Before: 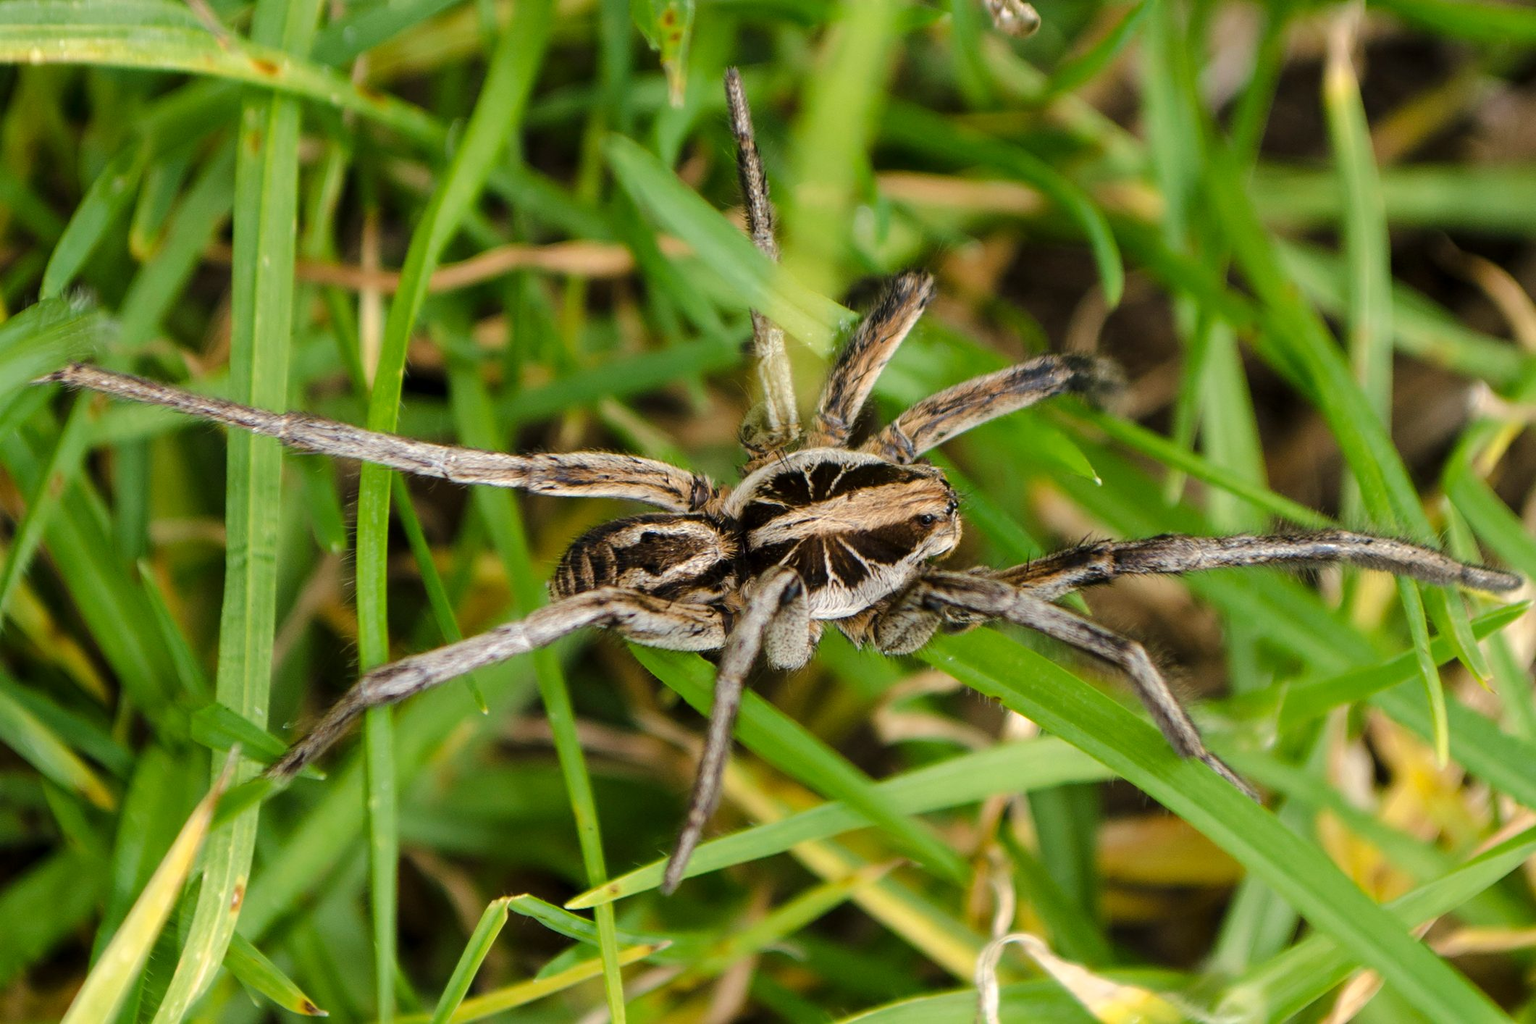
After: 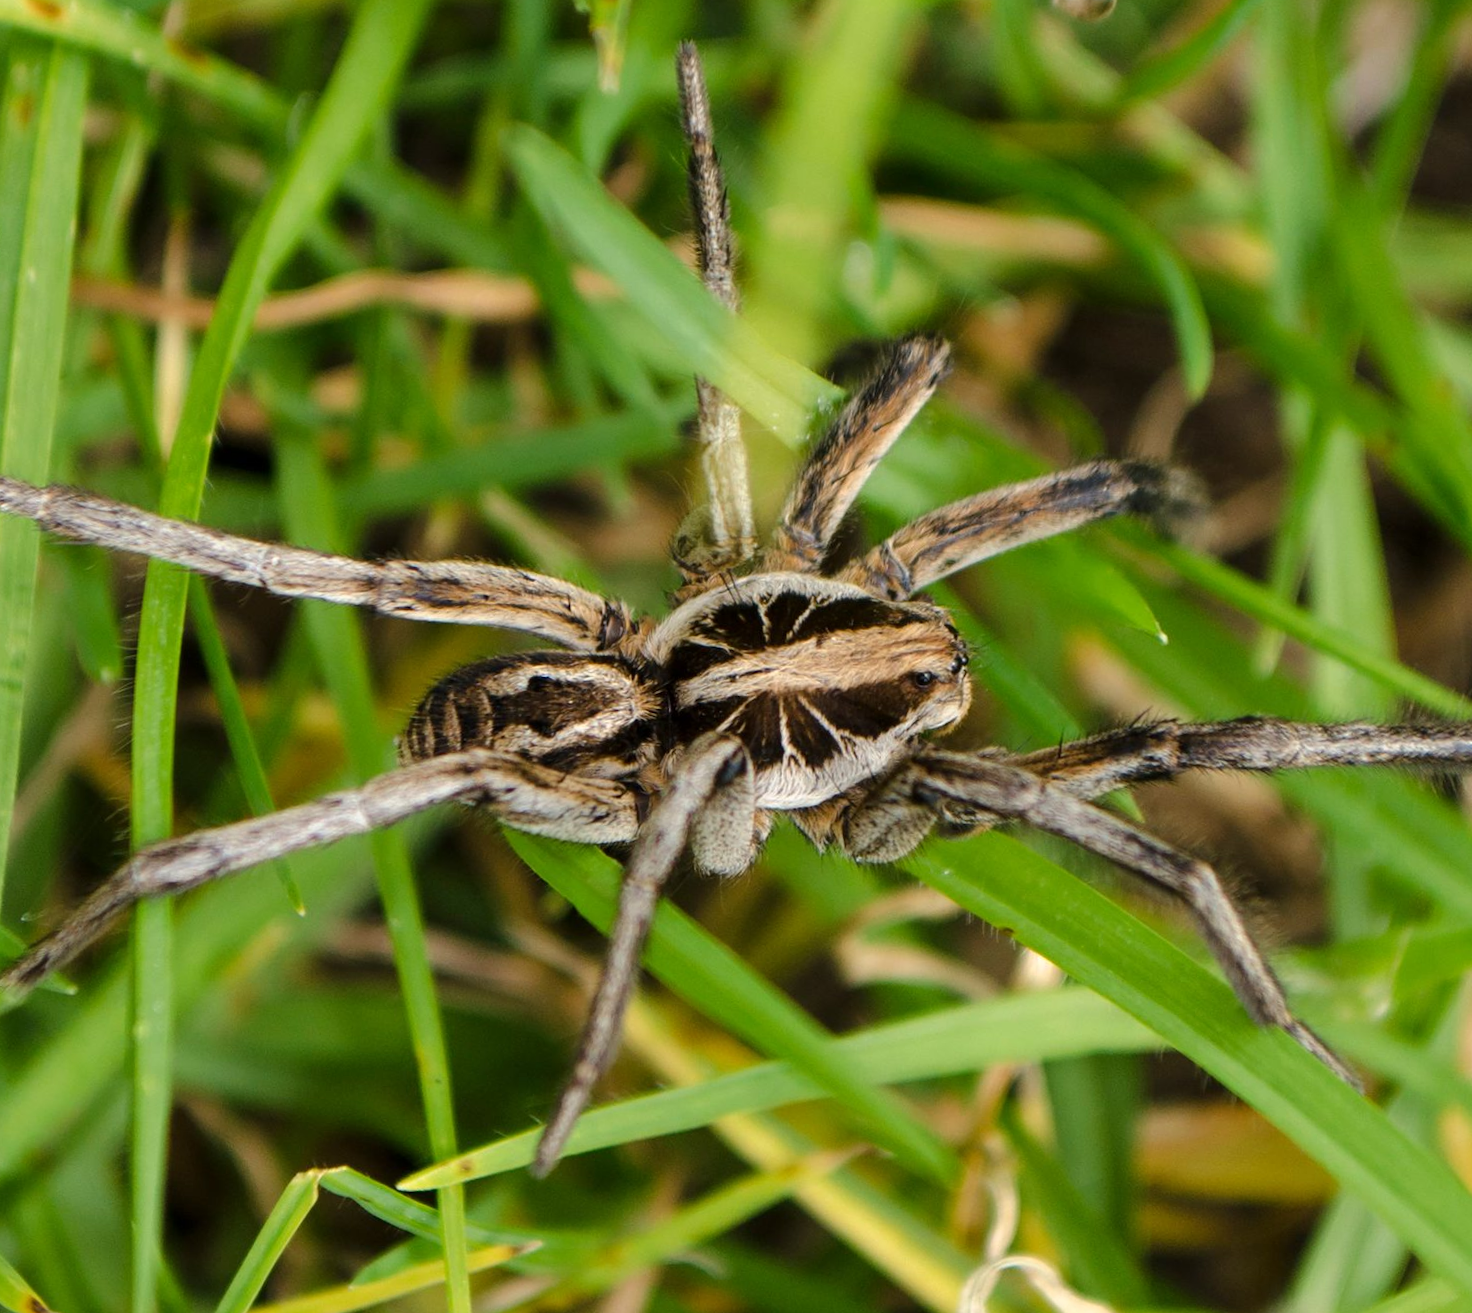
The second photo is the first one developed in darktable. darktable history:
crop and rotate: angle -2.97°, left 14.22%, top 0.029%, right 11.052%, bottom 0.023%
